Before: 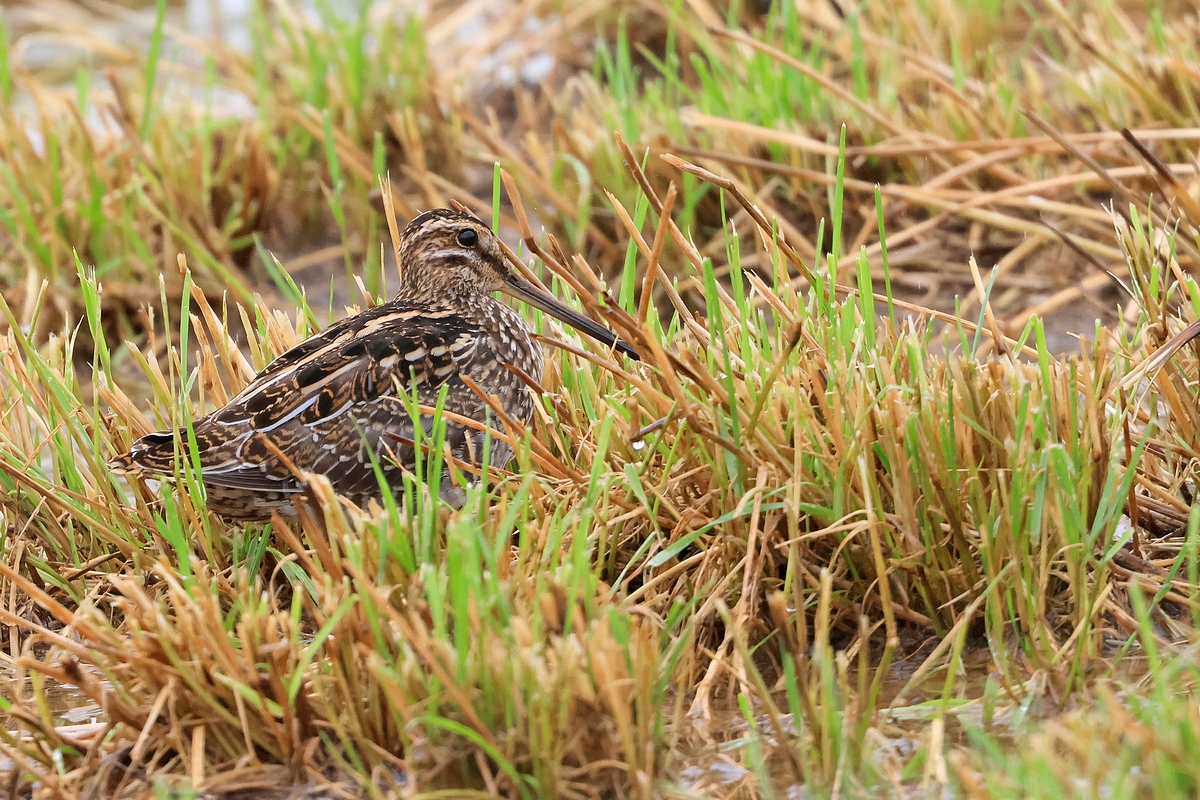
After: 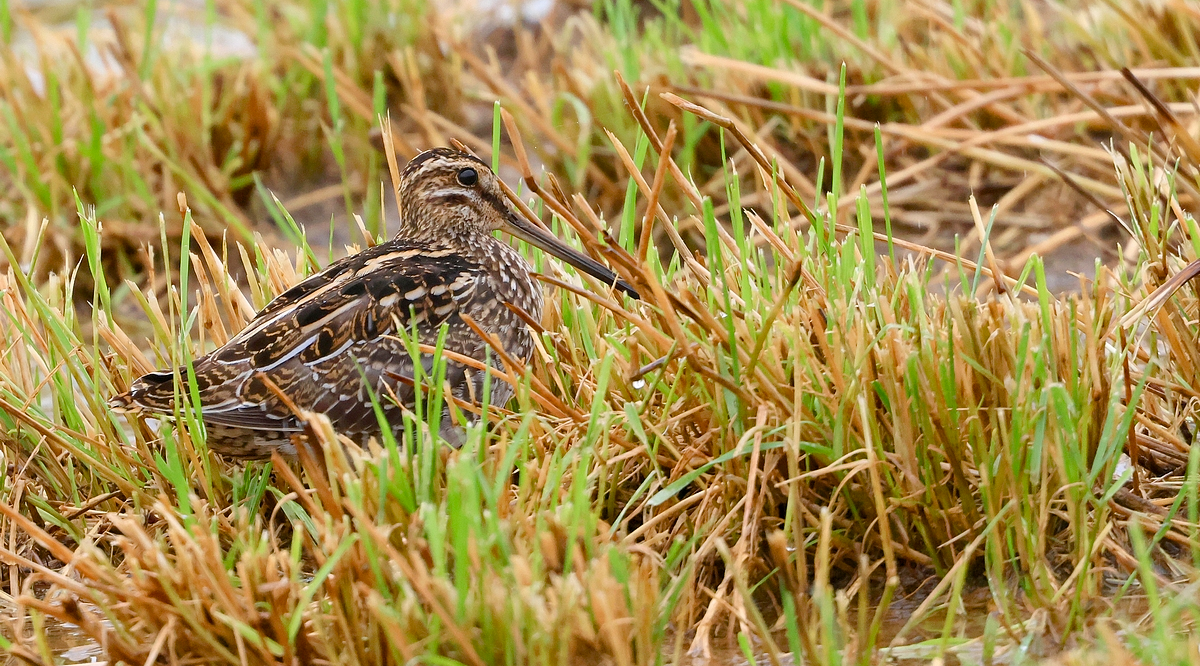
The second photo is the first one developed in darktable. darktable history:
crop: top 7.625%, bottom 8.027%
color balance rgb: perceptual saturation grading › global saturation 20%, perceptual saturation grading › highlights -25%, perceptual saturation grading › shadows 25%
